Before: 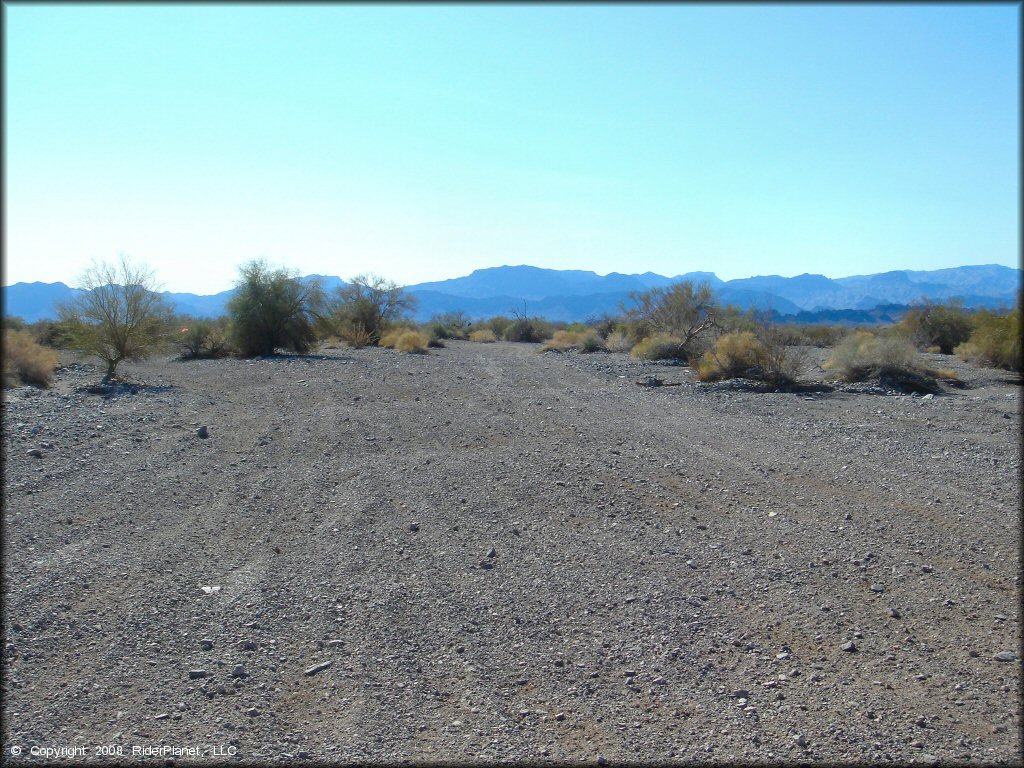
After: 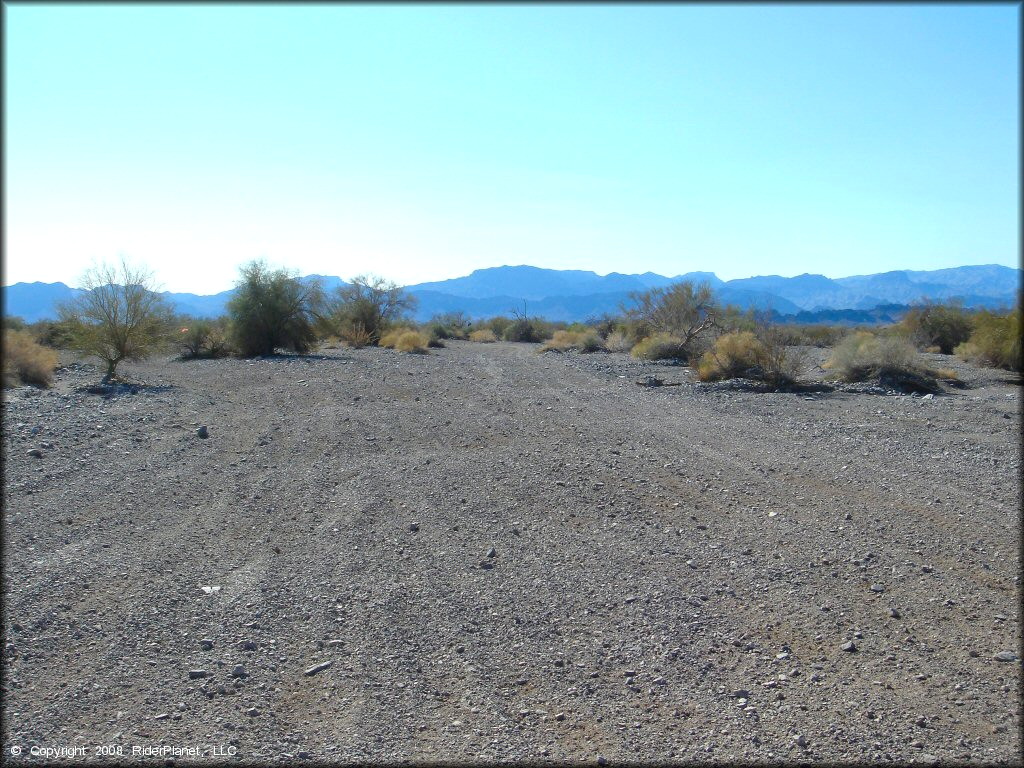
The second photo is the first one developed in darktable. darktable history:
exposure: exposure 0.126 EV, compensate highlight preservation false
